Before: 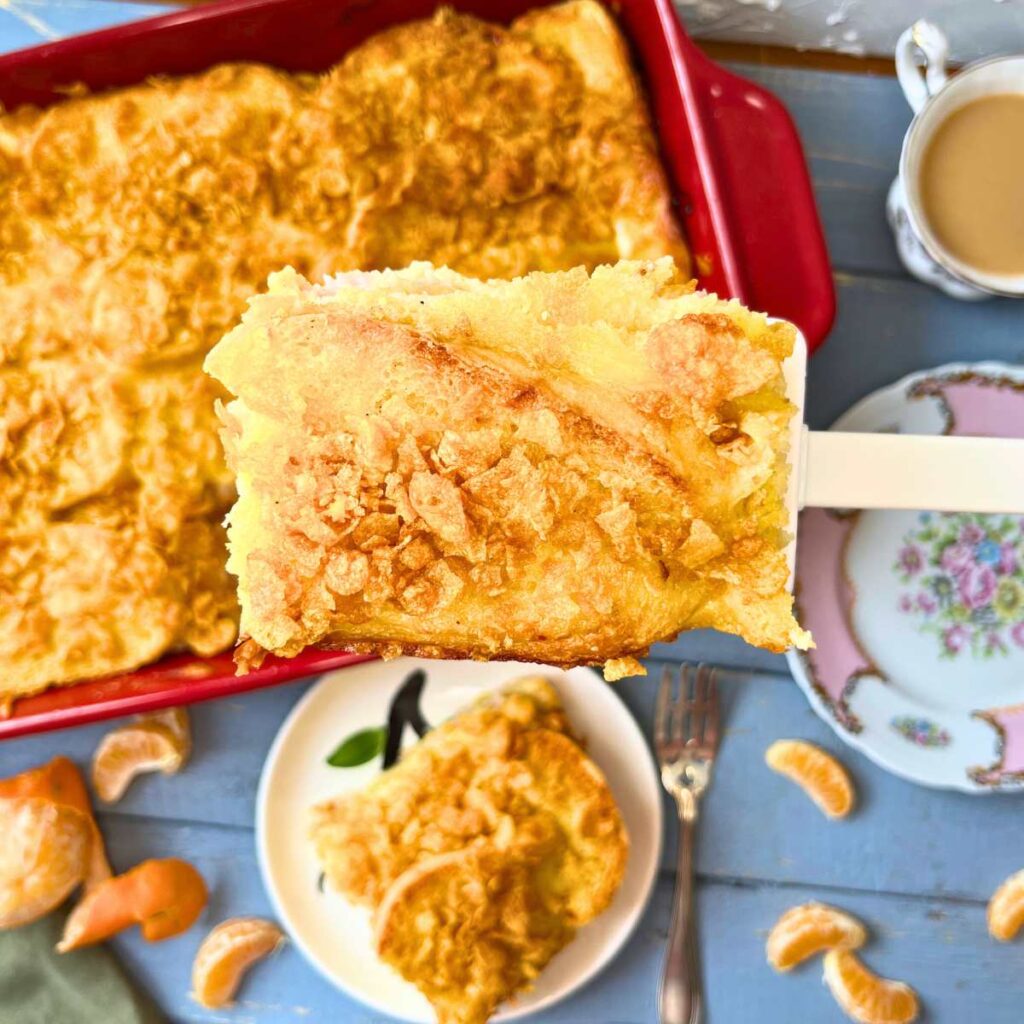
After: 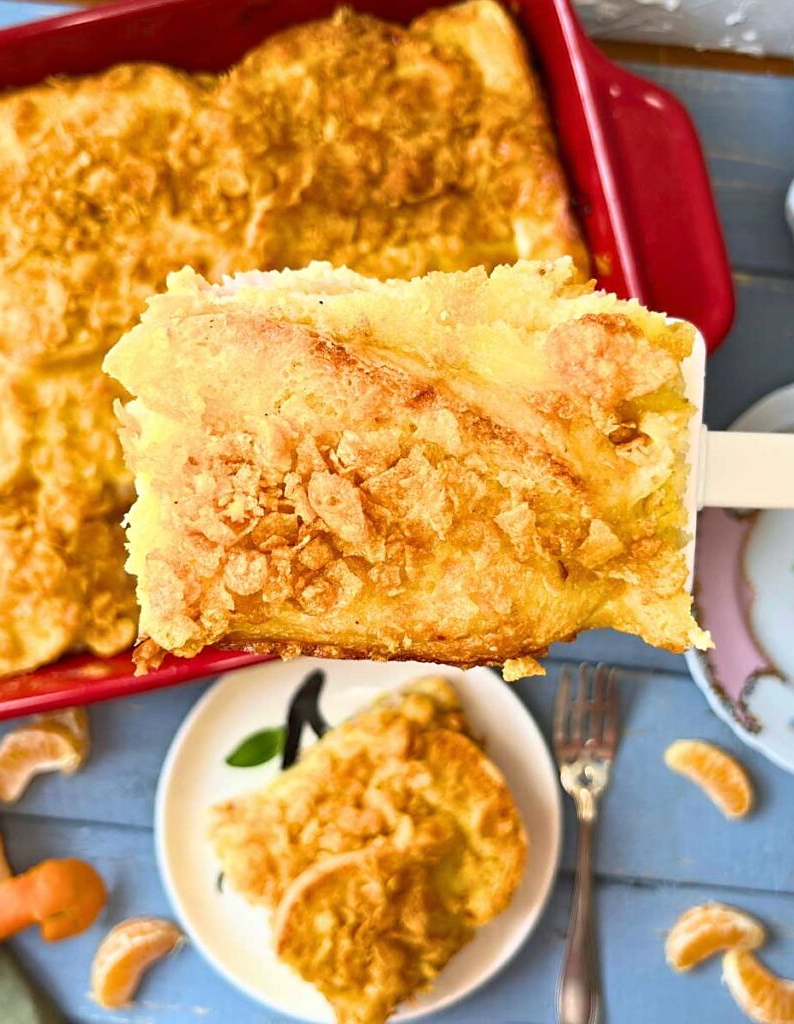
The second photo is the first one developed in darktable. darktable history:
sharpen: radius 1.858, amount 0.404, threshold 1.643
crop: left 9.897%, right 12.499%
